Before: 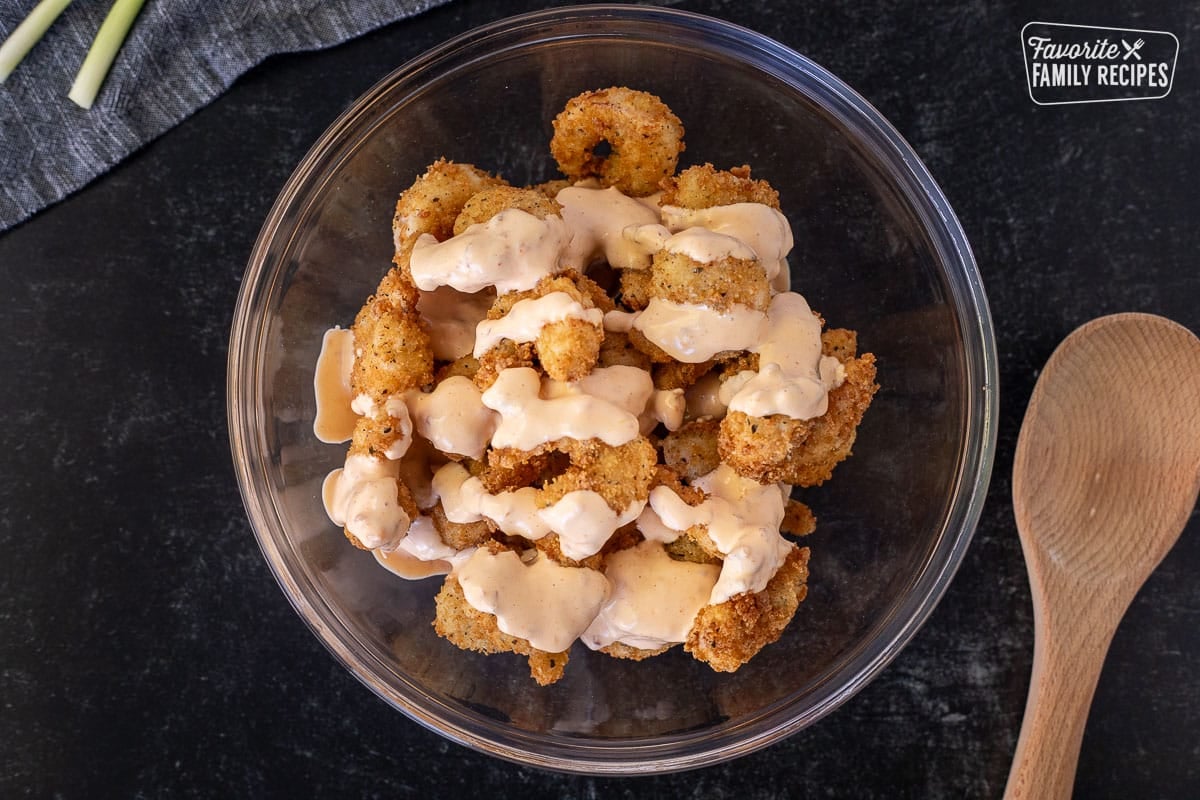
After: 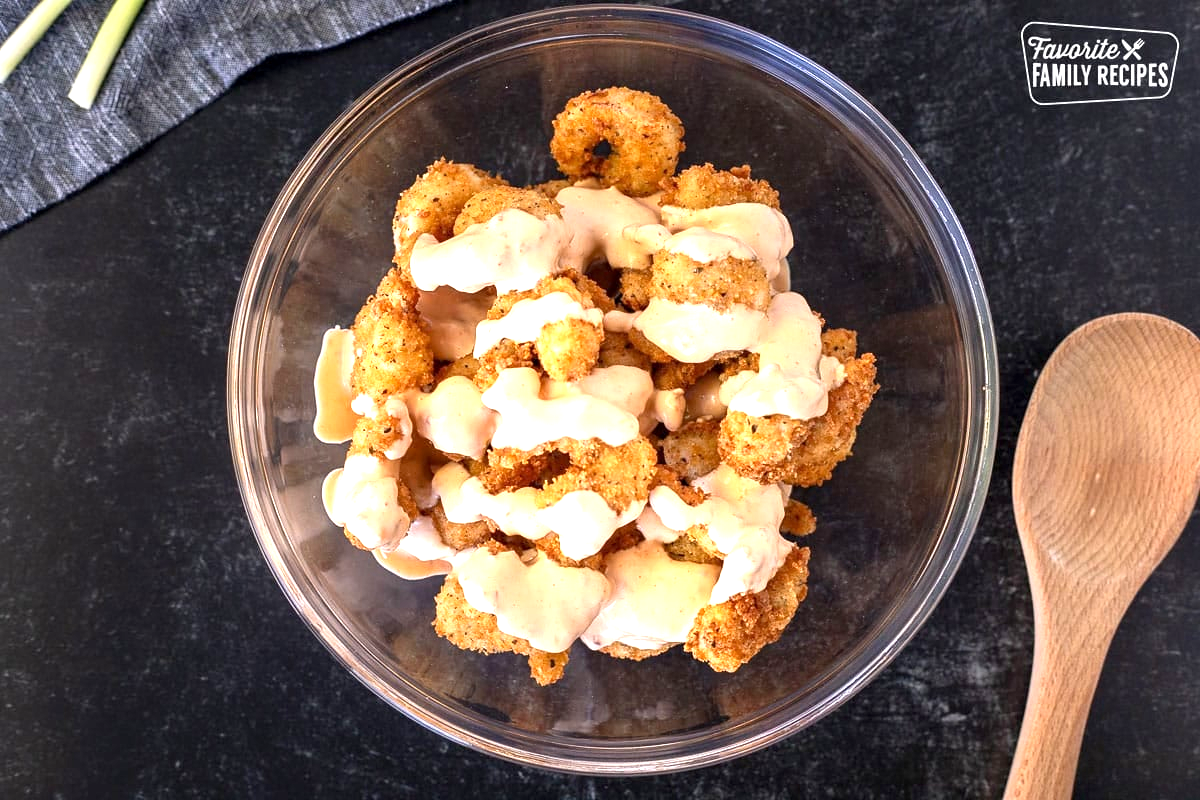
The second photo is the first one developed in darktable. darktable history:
exposure: black level correction 0.001, exposure 1.127 EV, compensate exposure bias true, compensate highlight preservation false
